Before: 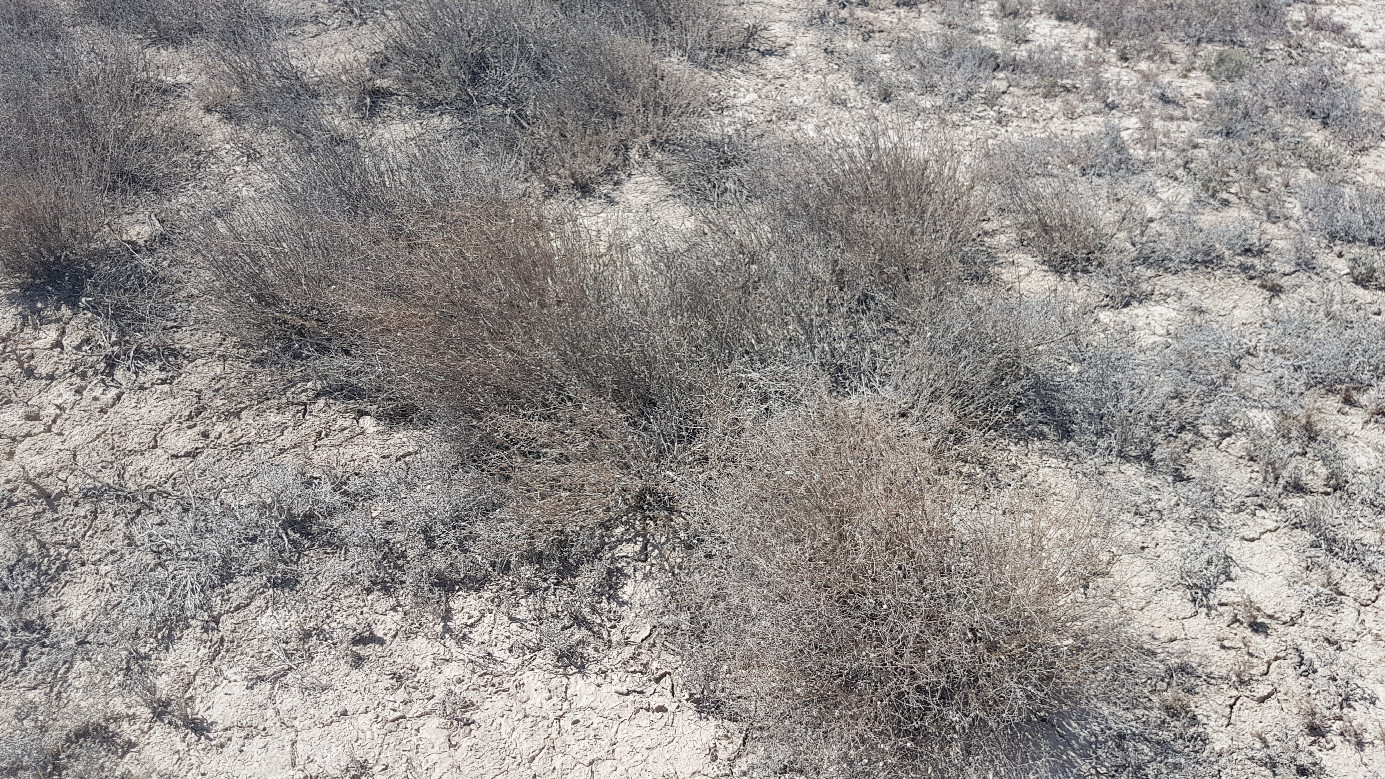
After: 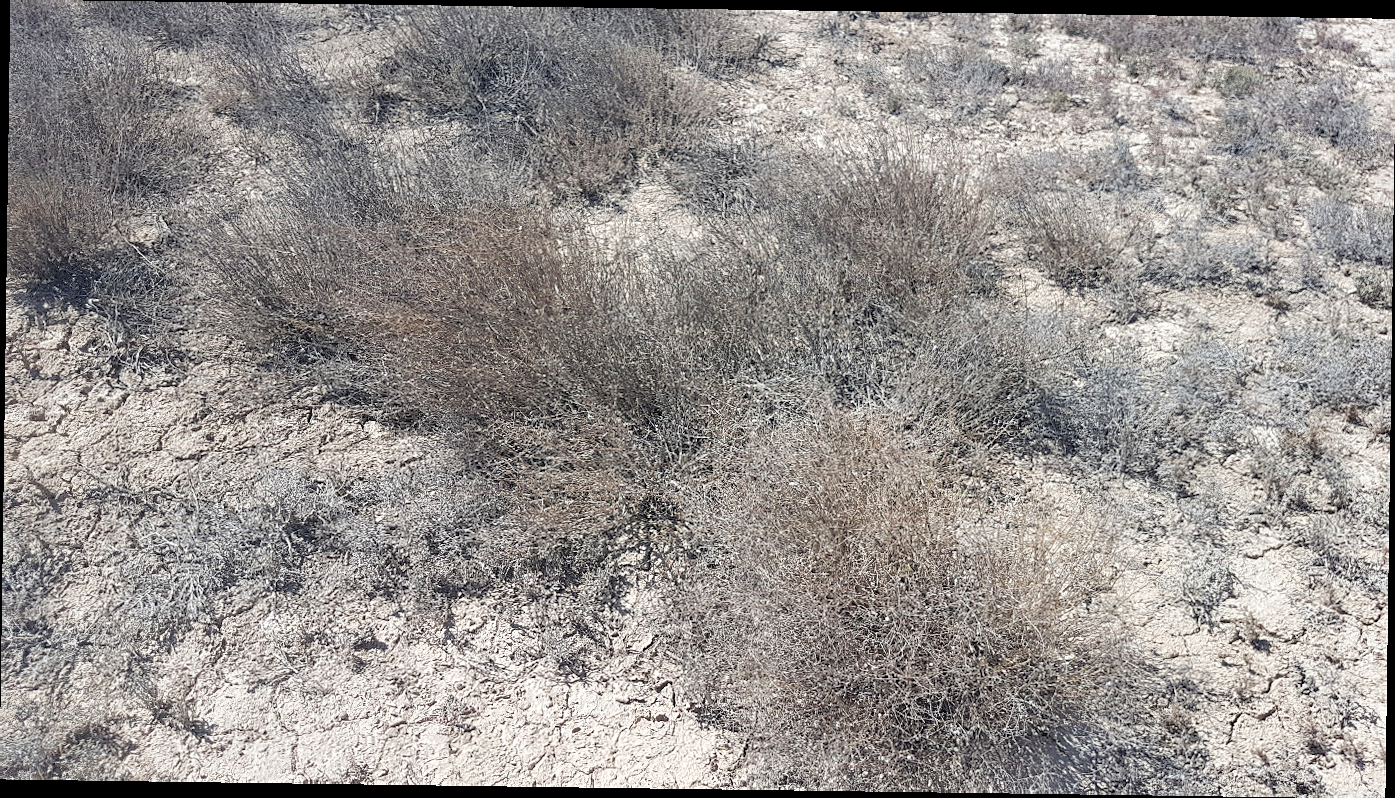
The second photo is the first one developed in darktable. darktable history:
sharpen: amount 0.2
rotate and perspective: rotation 0.8°, automatic cropping off
color balance rgb: linear chroma grading › global chroma 3.45%, perceptual saturation grading › global saturation 11.24%, perceptual brilliance grading › global brilliance 3.04%, global vibrance 2.8%
